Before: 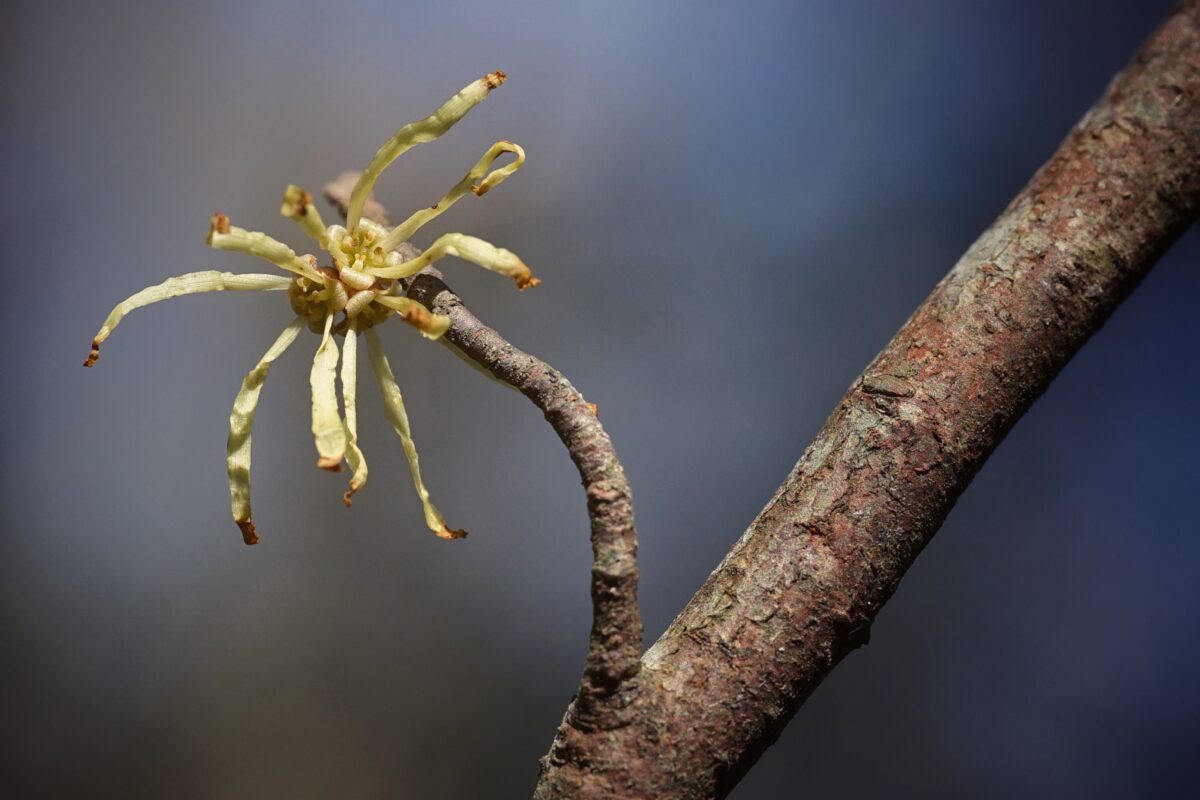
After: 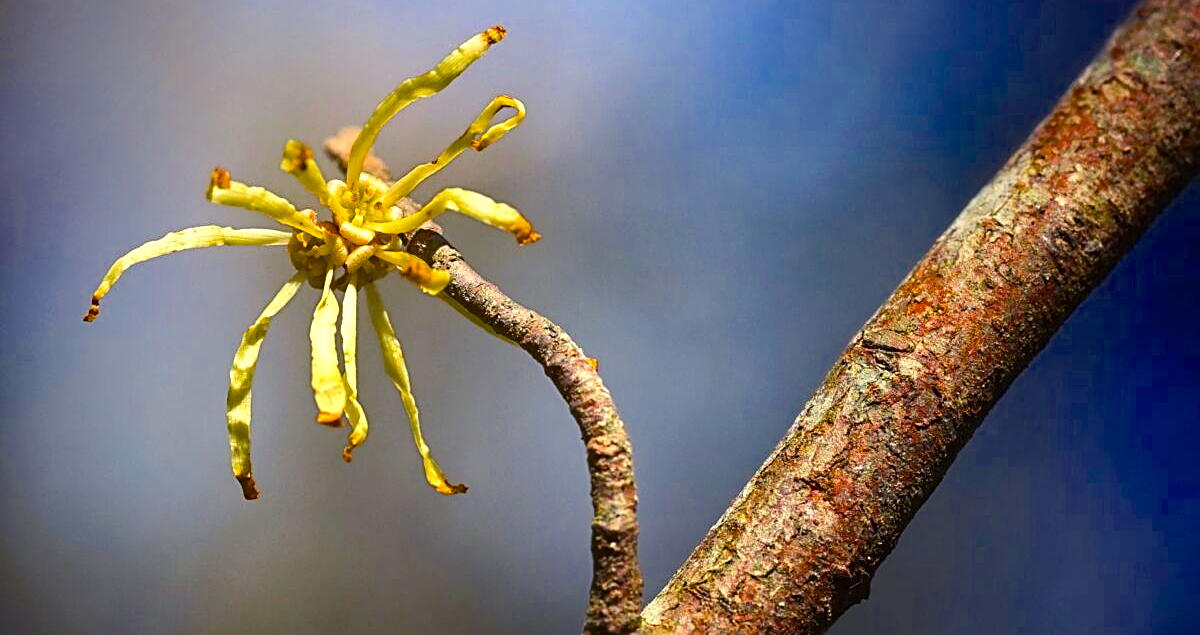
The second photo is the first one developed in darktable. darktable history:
contrast brightness saturation: contrast 0.096, brightness 0.04, saturation 0.09
exposure: black level correction 0, exposure 0.693 EV, compensate highlight preservation false
color balance rgb: shadows lift › chroma 0.731%, shadows lift › hue 112.95°, highlights gain › luminance 6.194%, highlights gain › chroma 1.267%, highlights gain › hue 88.13°, linear chroma grading › global chroma 14.418%, perceptual saturation grading › global saturation 30.57%, global vibrance 10.604%, saturation formula JzAzBz (2021)
crop and rotate: top 5.655%, bottom 14.863%
sharpen: on, module defaults
contrast equalizer: y [[0.509, 0.514, 0.523, 0.542, 0.578, 0.603], [0.5 ×6], [0.509, 0.514, 0.523, 0.542, 0.578, 0.603], [0.001, 0.002, 0.003, 0.005, 0.01, 0.013], [0.001, 0.002, 0.003, 0.005, 0.01, 0.013]], mix 0.141
